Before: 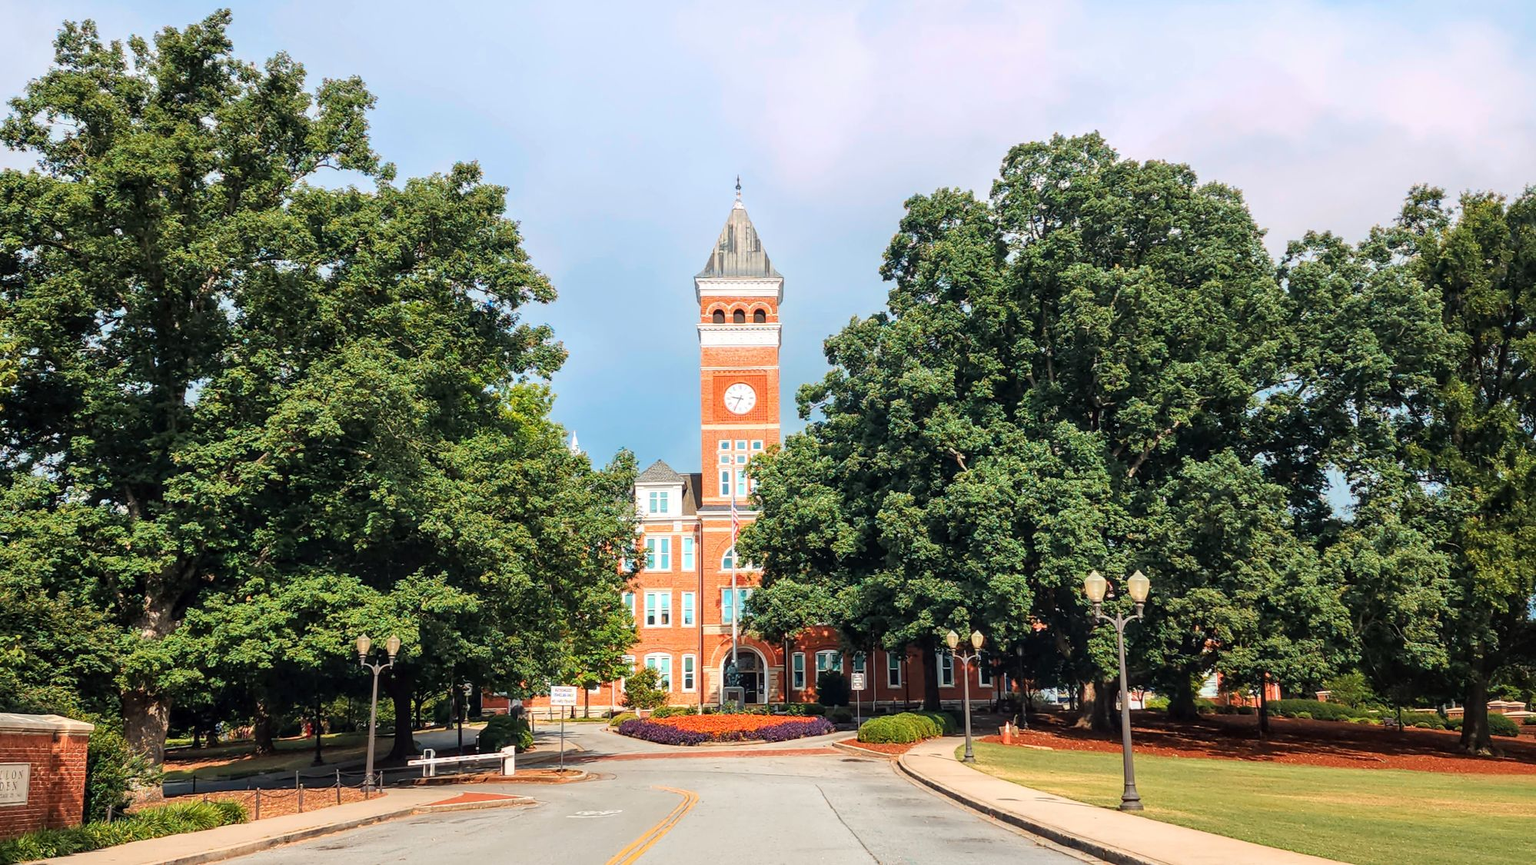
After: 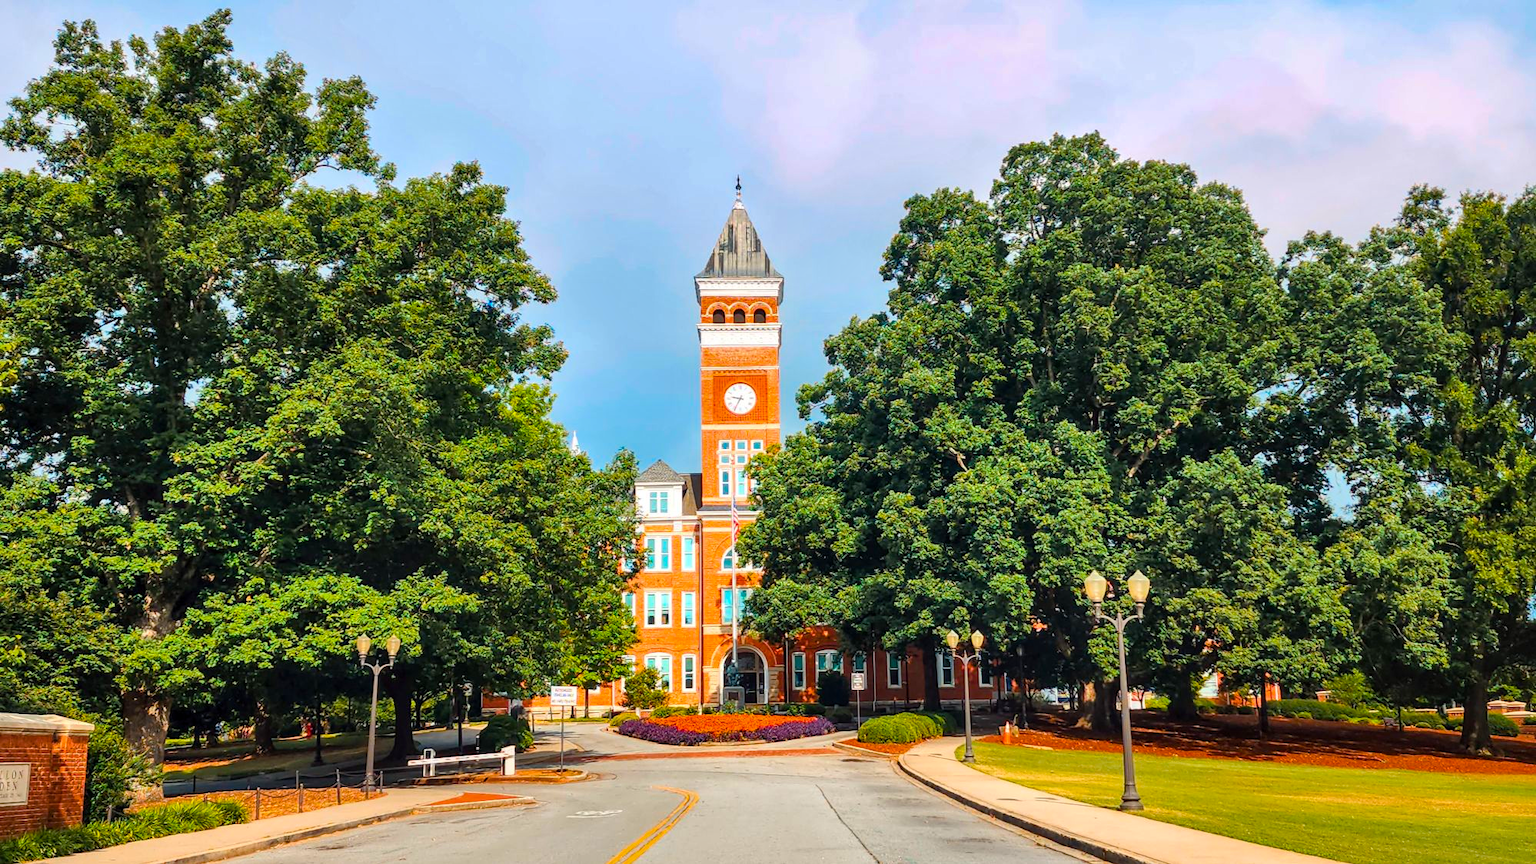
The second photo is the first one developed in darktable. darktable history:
color balance rgb: linear chroma grading › global chroma 15%, perceptual saturation grading › global saturation 30%
shadows and highlights: soften with gaussian
